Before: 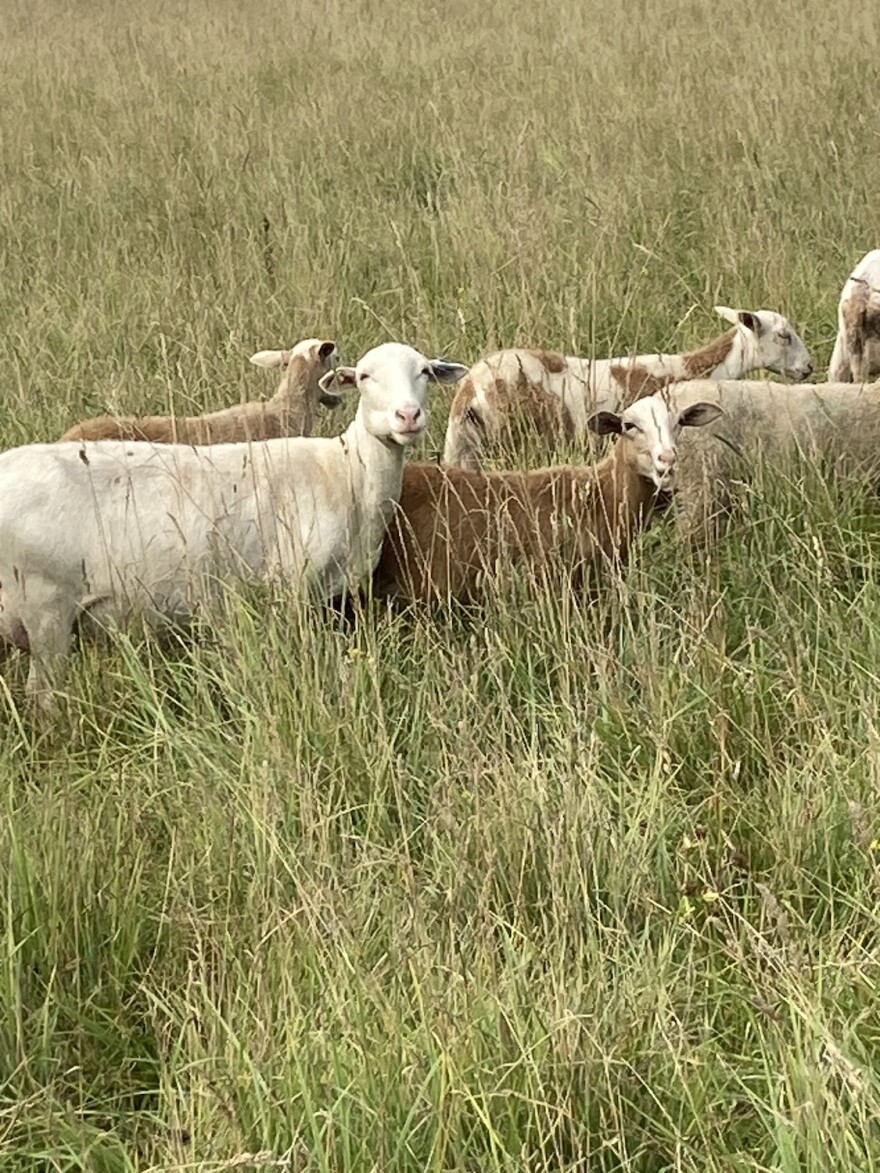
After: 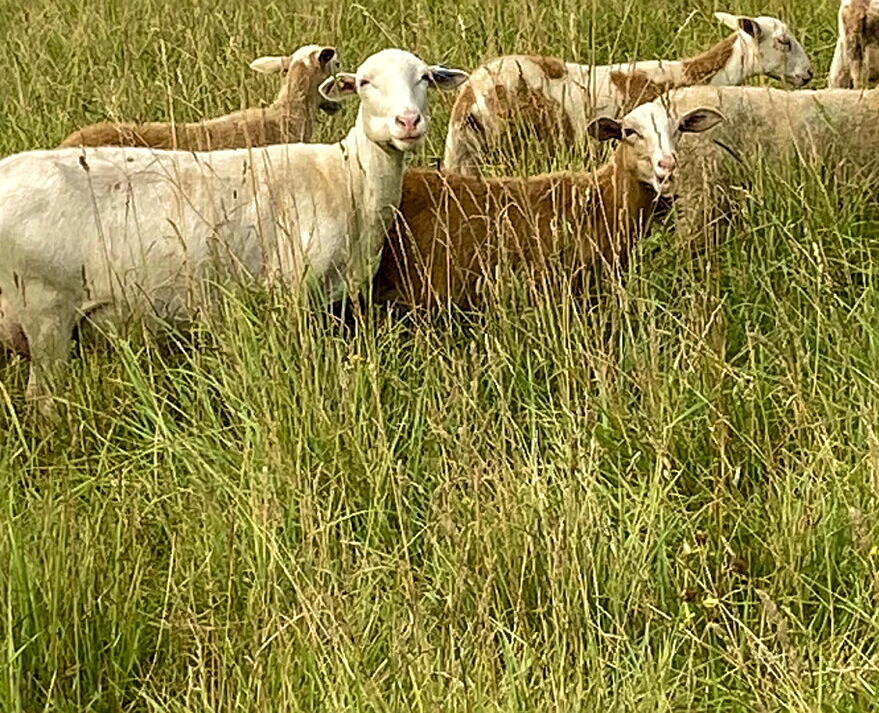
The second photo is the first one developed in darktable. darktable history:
base curve: curves: ch0 [(0, 0) (0.74, 0.67) (1, 1)], preserve colors none
velvia: strength 44.96%
color balance rgb: linear chroma grading › global chroma 14.76%, perceptual saturation grading › global saturation 27.521%, perceptual saturation grading › highlights -25.221%, perceptual saturation grading › shadows 25.128%
local contrast: on, module defaults
sharpen: on, module defaults
crop and rotate: top 25.132%, bottom 14.025%
haze removal: strength 0.115, distance 0.248, compatibility mode true, adaptive false
